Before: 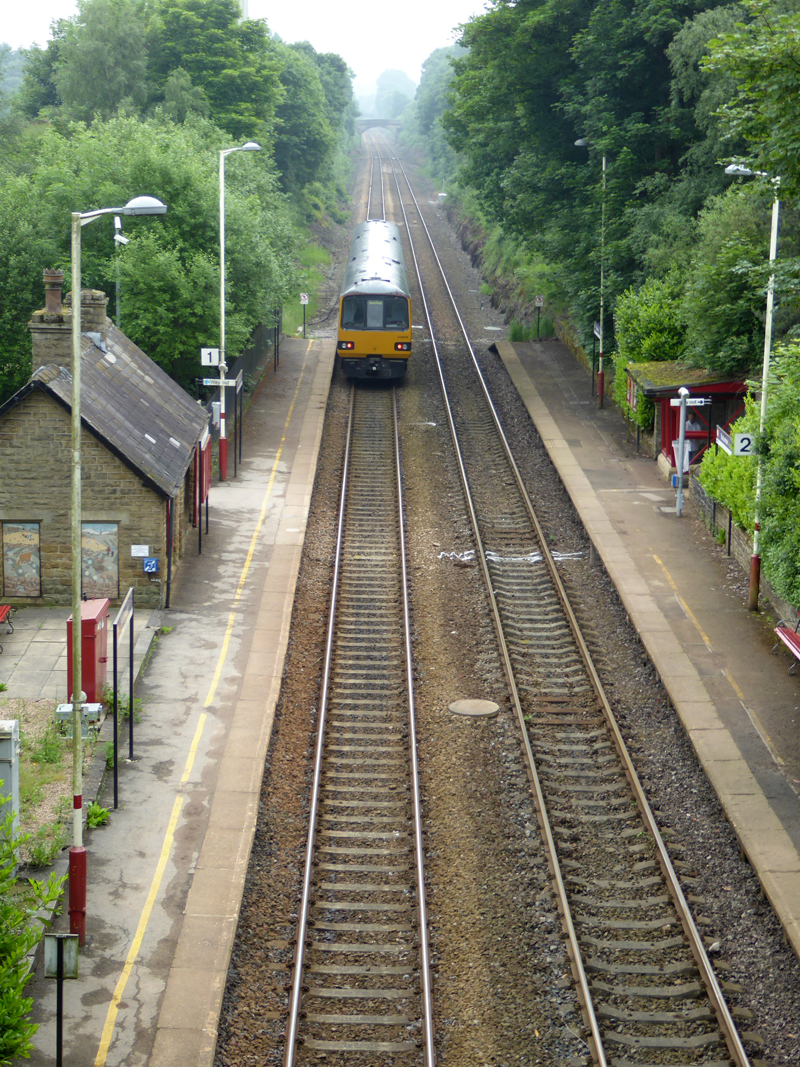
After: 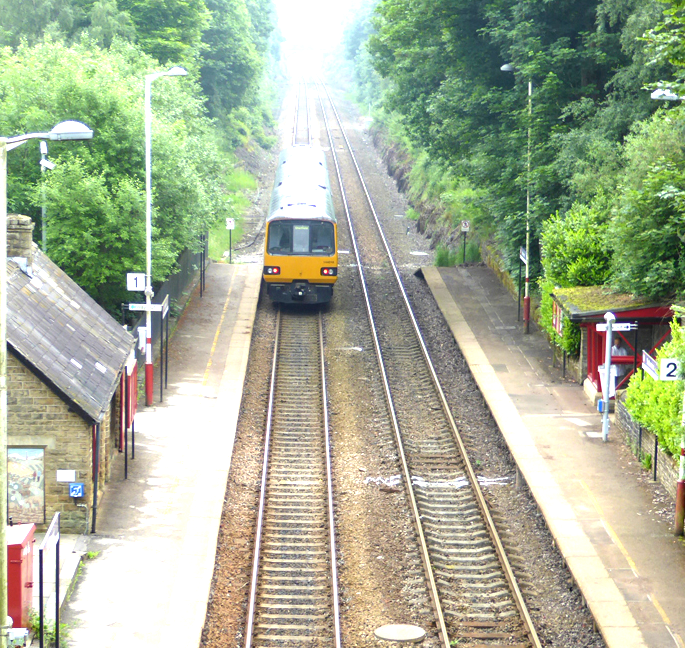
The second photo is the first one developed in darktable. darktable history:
crop and rotate: left 9.29%, top 7.109%, right 4.96%, bottom 32.14%
exposure: black level correction 0, exposure 1.341 EV, compensate highlight preservation false
